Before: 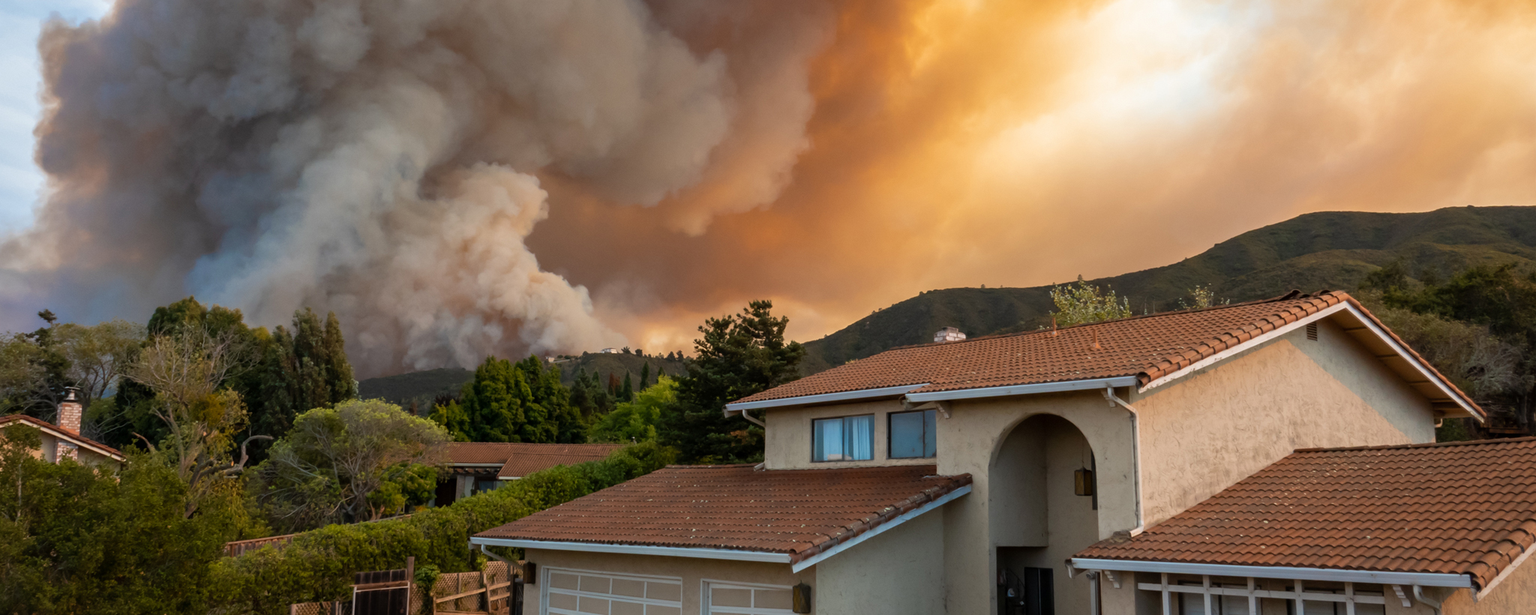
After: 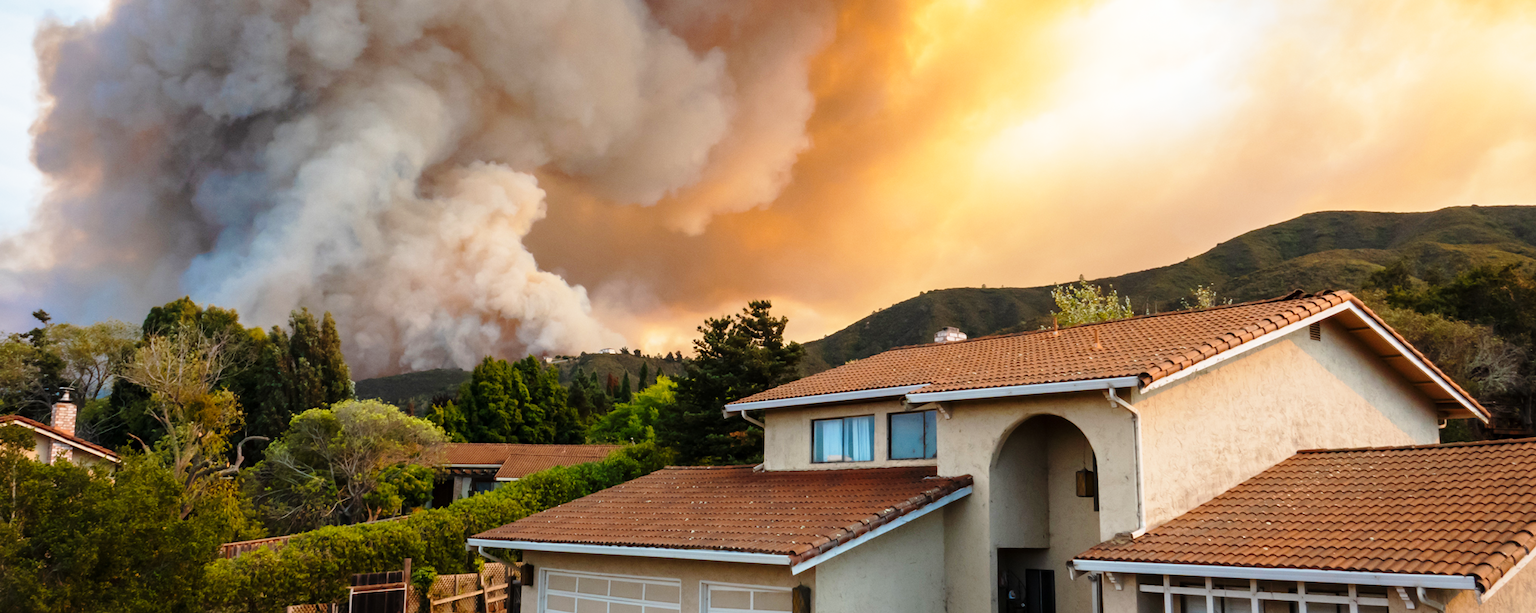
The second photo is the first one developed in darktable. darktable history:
base curve: curves: ch0 [(0, 0) (0.028, 0.03) (0.121, 0.232) (0.46, 0.748) (0.859, 0.968) (1, 1)], preserve colors none
crop: left 0.434%, top 0.485%, right 0.244%, bottom 0.386%
